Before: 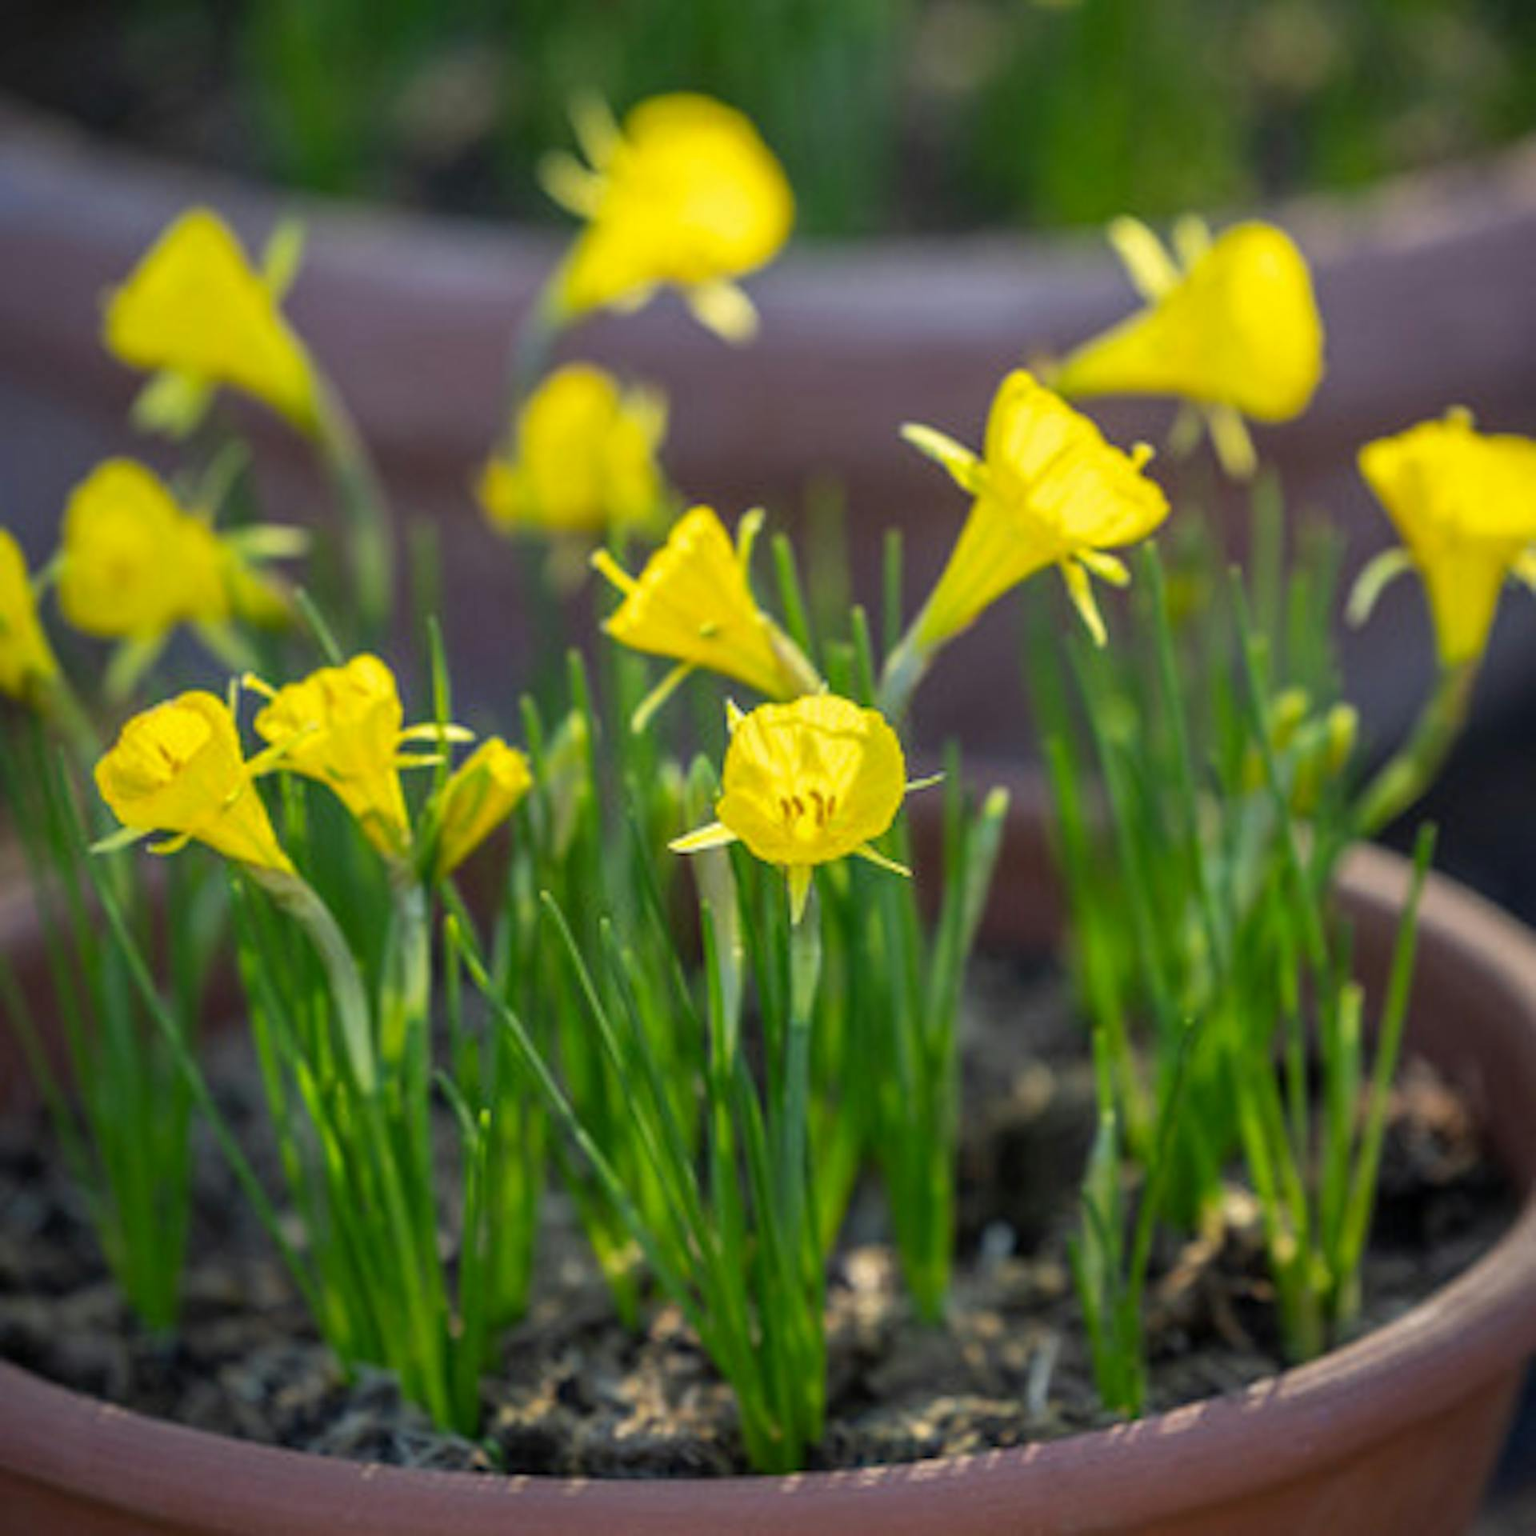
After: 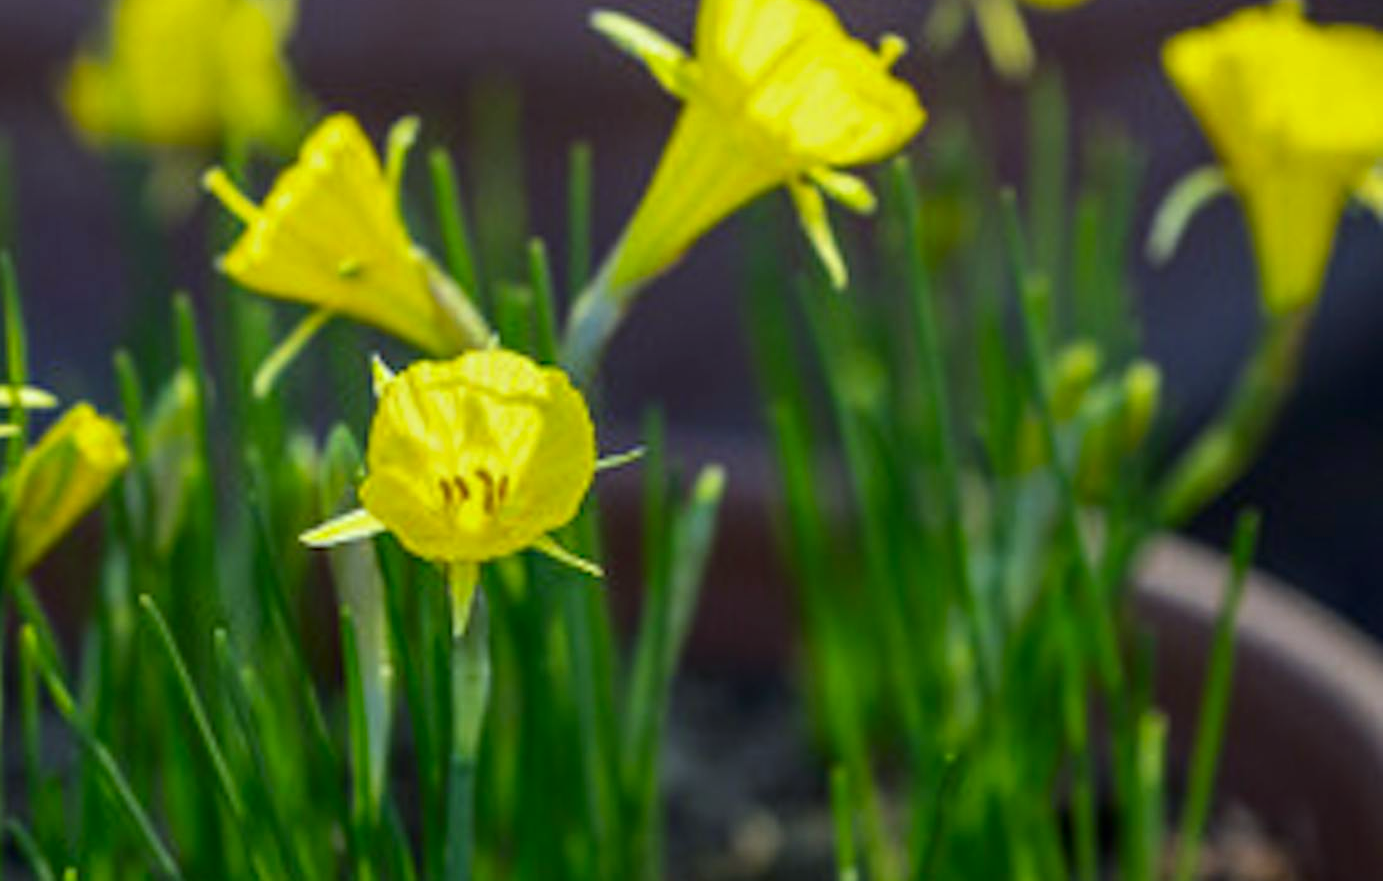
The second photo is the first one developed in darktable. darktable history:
color balance rgb: perceptual saturation grading › global saturation -3%
white balance: red 0.924, blue 1.095
contrast brightness saturation: contrast 0.07, brightness -0.13, saturation 0.06
crop and rotate: left 27.938%, top 27.046%, bottom 27.046%
